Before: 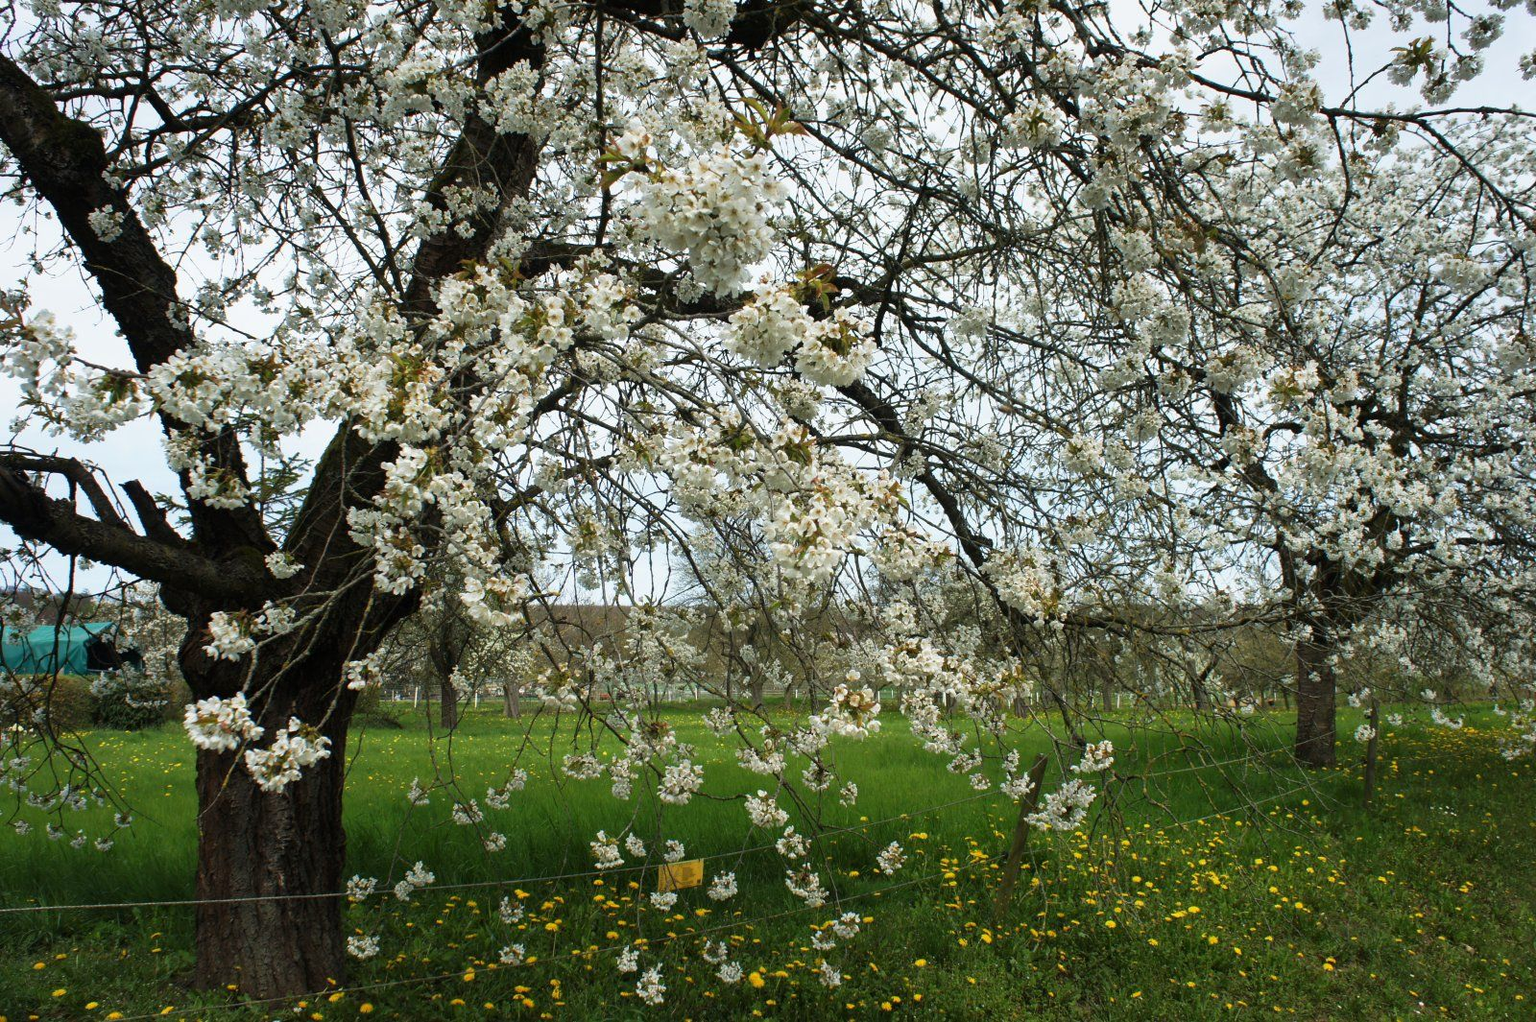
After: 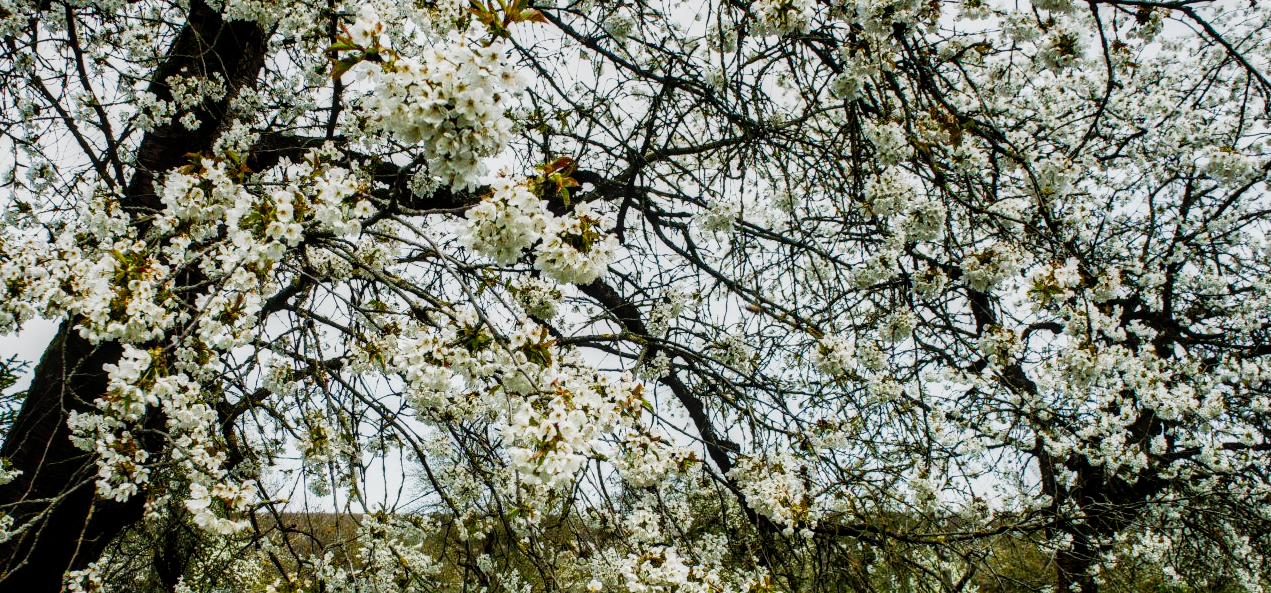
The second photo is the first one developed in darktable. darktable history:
crop: left 18.38%, top 11.092%, right 2.134%, bottom 33.217%
sigmoid: contrast 1.8, skew -0.2, preserve hue 0%, red attenuation 0.1, red rotation 0.035, green attenuation 0.1, green rotation -0.017, blue attenuation 0.15, blue rotation -0.052, base primaries Rec2020
local contrast: highlights 35%, detail 135%
color balance rgb: linear chroma grading › shadows 32%, linear chroma grading › global chroma -2%, linear chroma grading › mid-tones 4%, perceptual saturation grading › global saturation -2%, perceptual saturation grading › highlights -8%, perceptual saturation grading › mid-tones 8%, perceptual saturation grading › shadows 4%, perceptual brilliance grading › highlights 8%, perceptual brilliance grading › mid-tones 4%, perceptual brilliance grading › shadows 2%, global vibrance 16%, saturation formula JzAzBz (2021)
